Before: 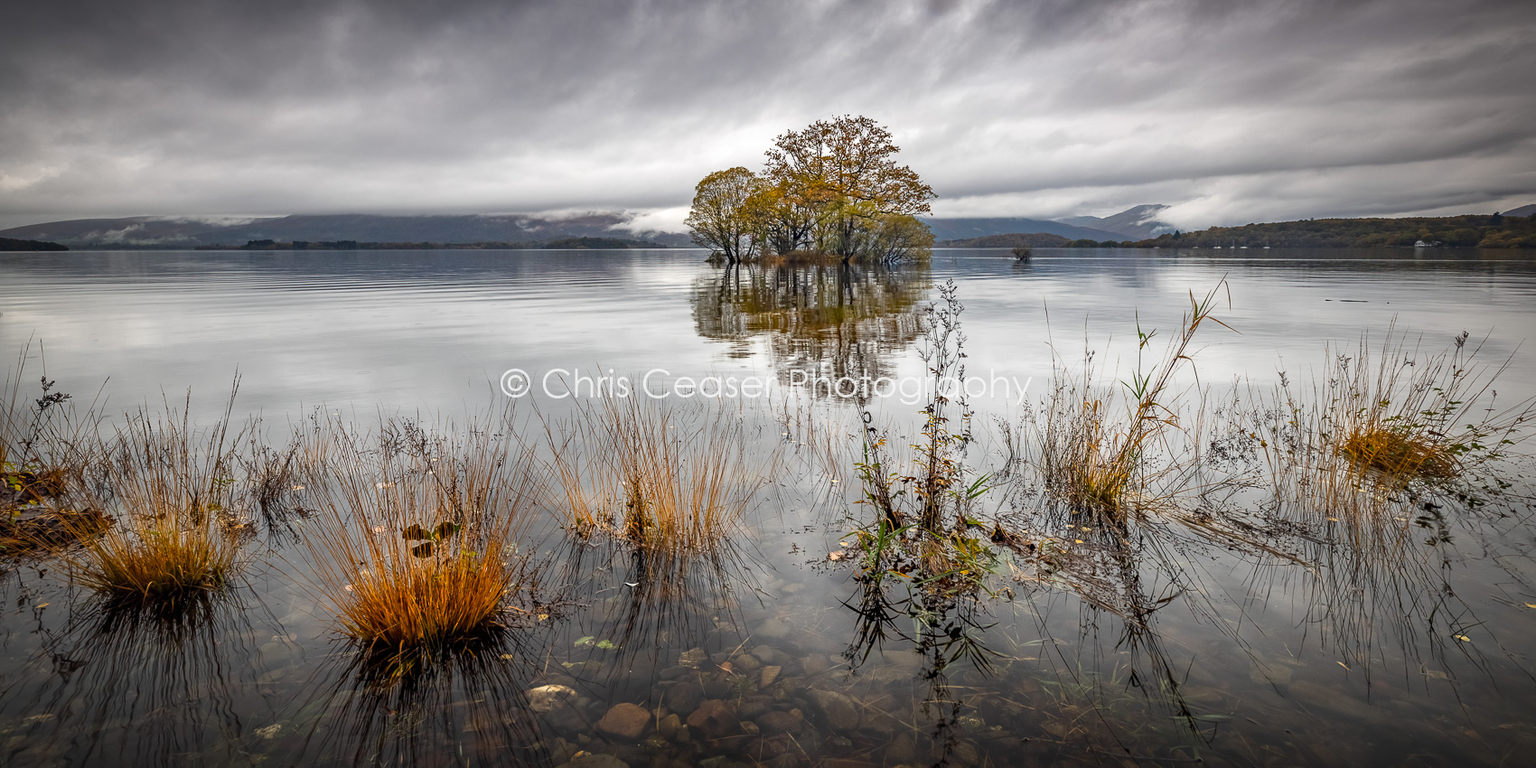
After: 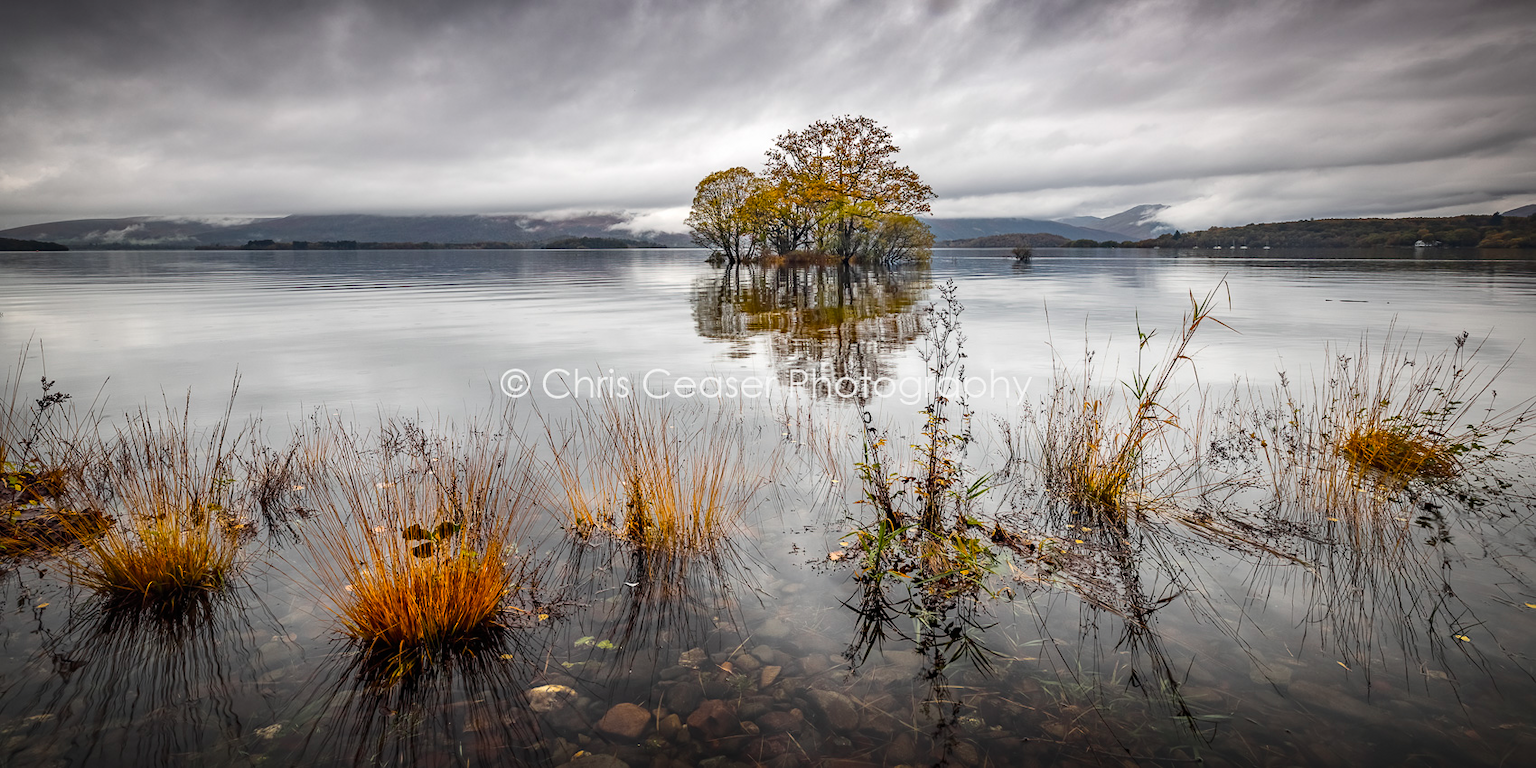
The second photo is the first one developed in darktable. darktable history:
tone curve: curves: ch0 [(0, 0.003) (0.117, 0.101) (0.257, 0.246) (0.408, 0.432) (0.611, 0.653) (0.824, 0.846) (1, 1)]; ch1 [(0, 0) (0.227, 0.197) (0.405, 0.421) (0.501, 0.501) (0.522, 0.53) (0.563, 0.572) (0.589, 0.611) (0.699, 0.709) (0.976, 0.992)]; ch2 [(0, 0) (0.208, 0.176) (0.377, 0.38) (0.5, 0.5) (0.537, 0.534) (0.571, 0.576) (0.681, 0.746) (1, 1)], color space Lab, independent channels, preserve colors none
